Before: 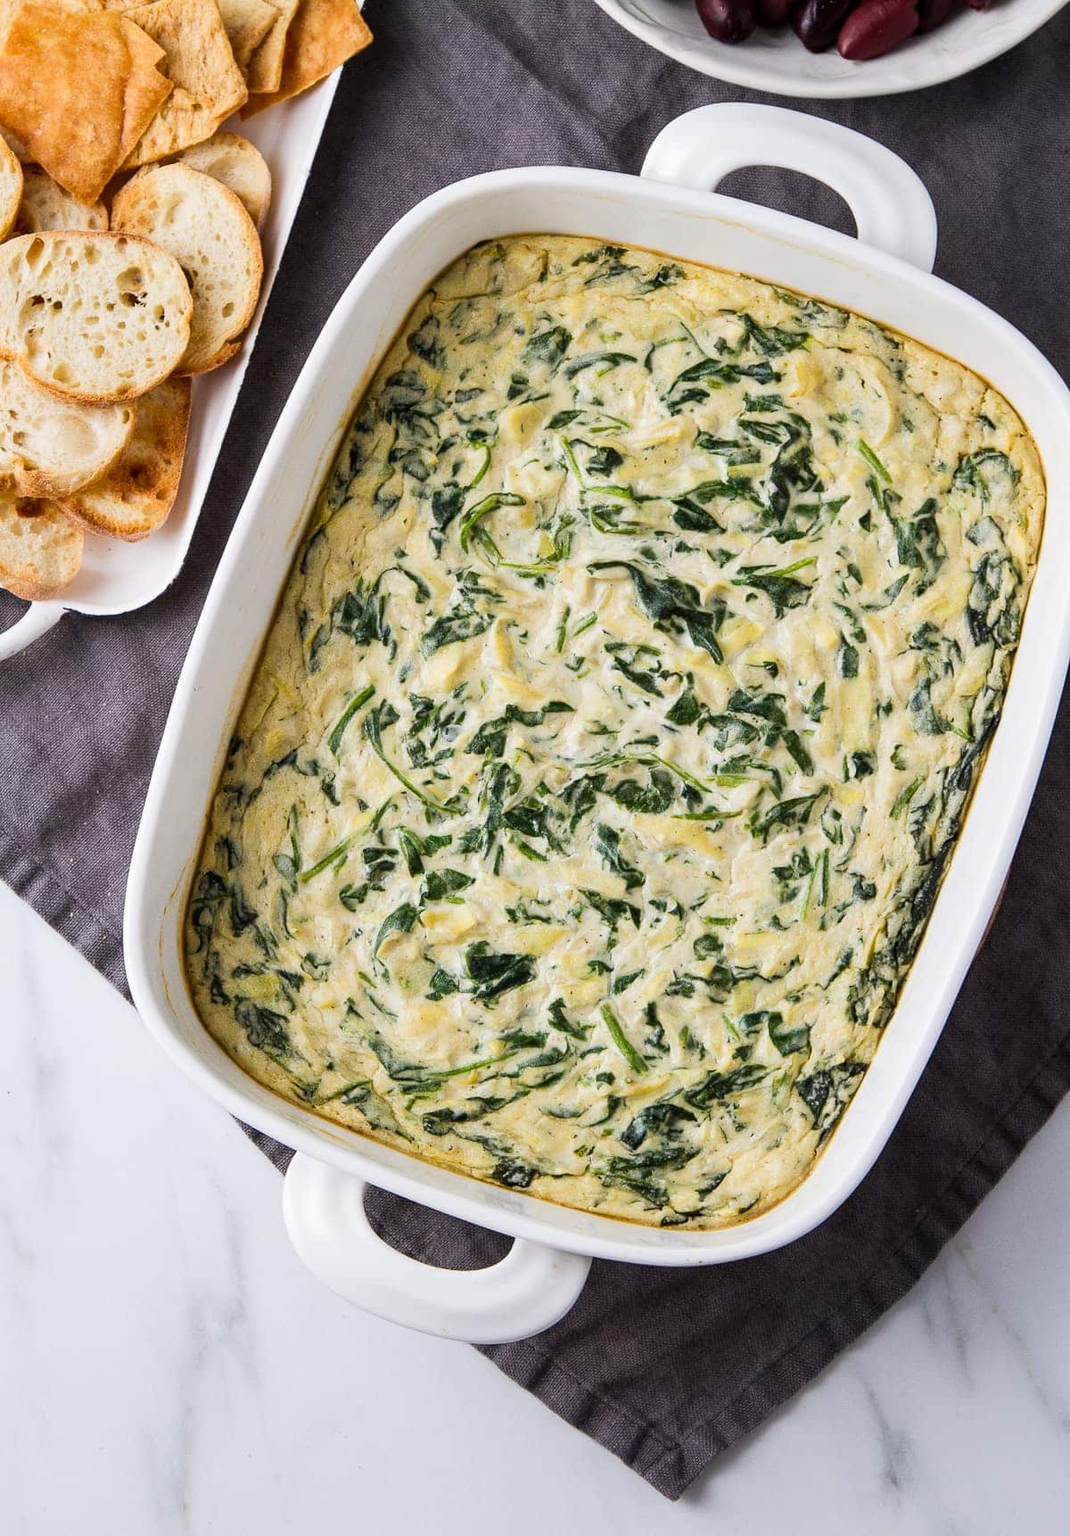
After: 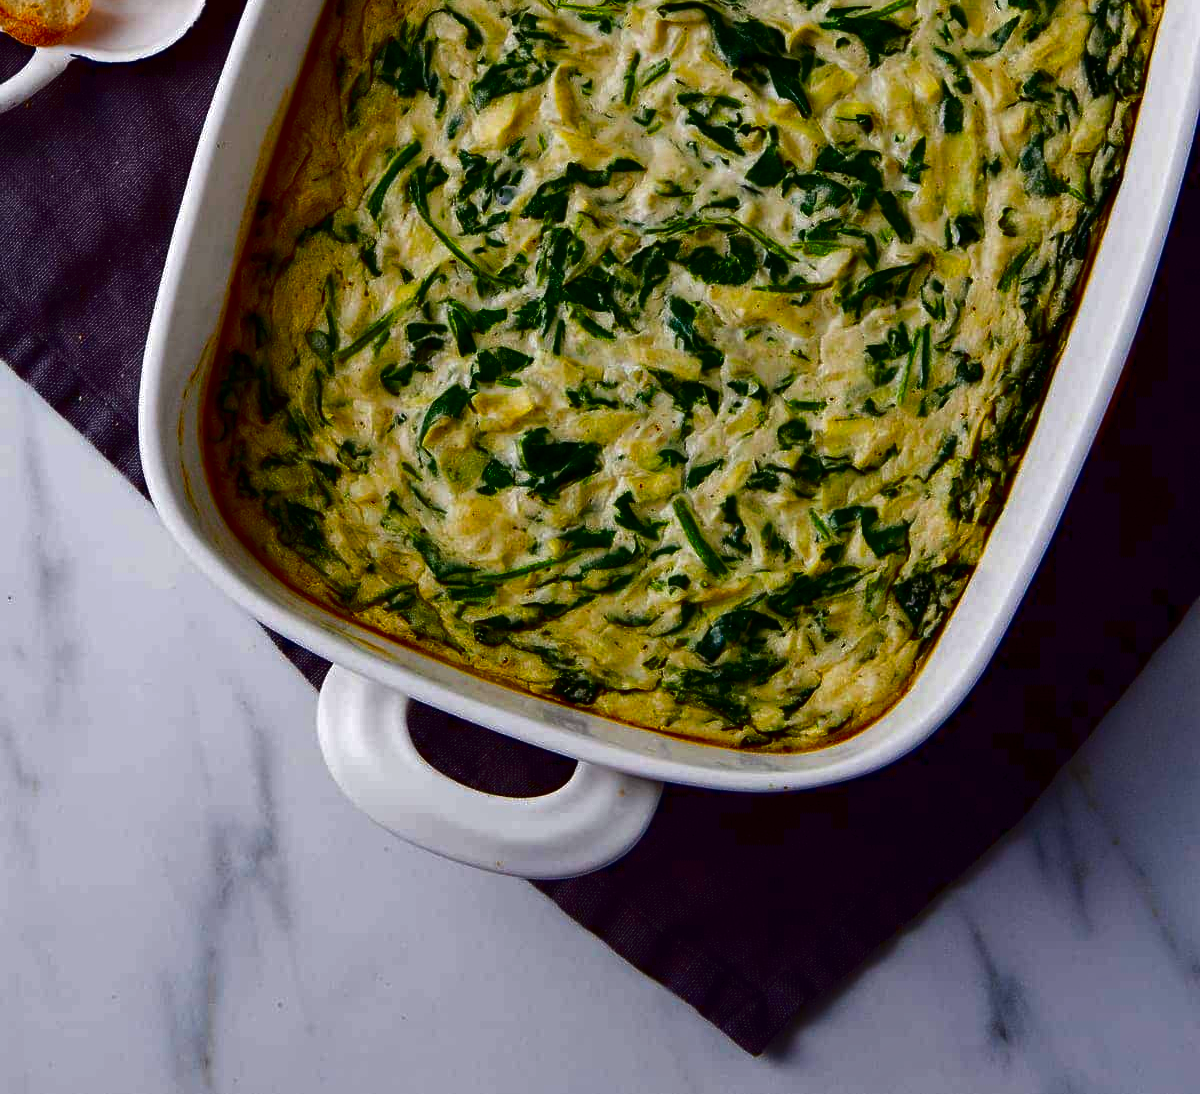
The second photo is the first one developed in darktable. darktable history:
tone equalizer: on, module defaults
crop and rotate: top 36.435%
contrast brightness saturation: brightness -1, saturation 1
